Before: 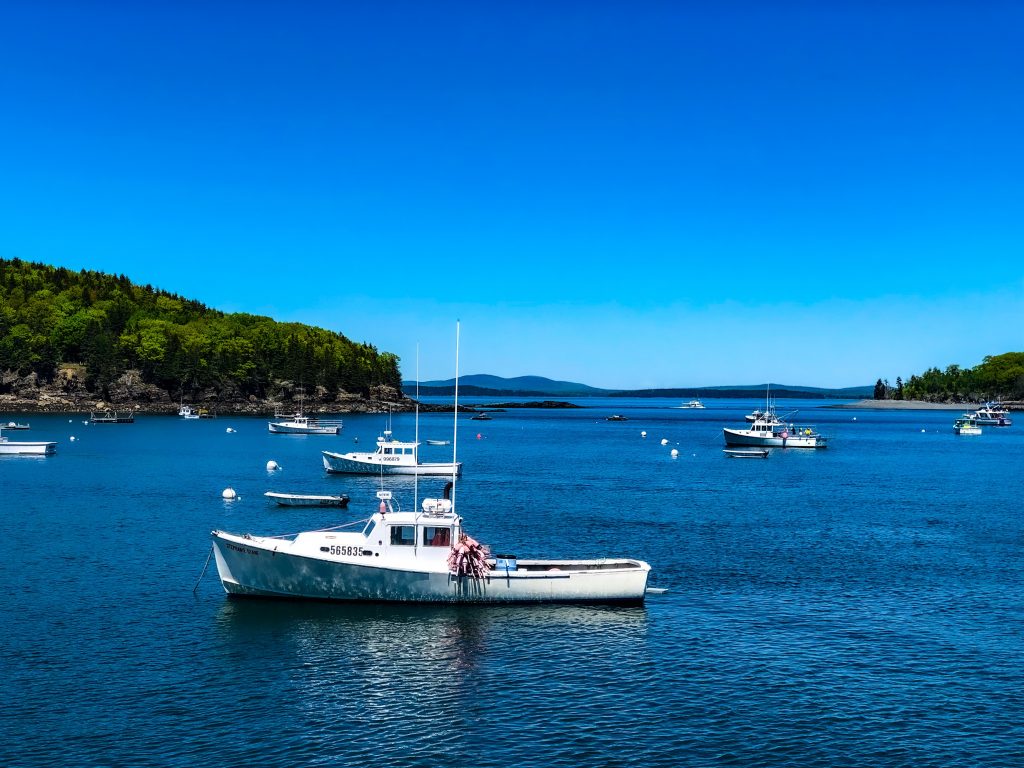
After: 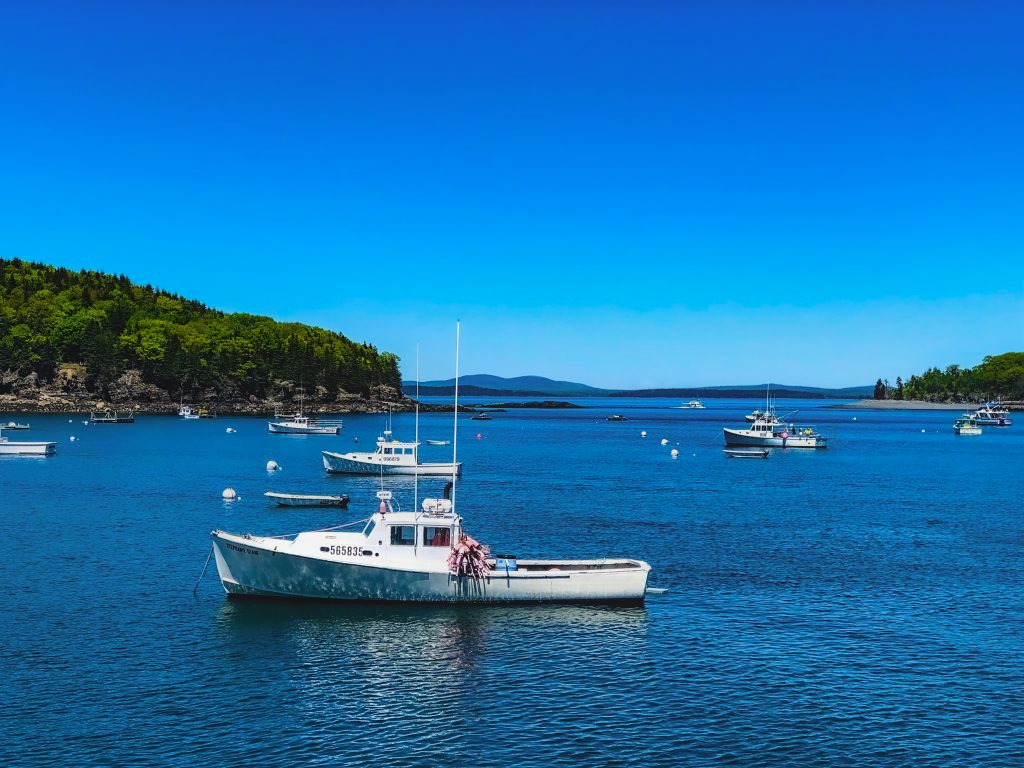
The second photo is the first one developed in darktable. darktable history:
contrast equalizer: y [[0.439, 0.44, 0.442, 0.457, 0.493, 0.498], [0.5 ×6], [0.5 ×6], [0 ×6], [0 ×6]]
shadows and highlights: soften with gaussian
